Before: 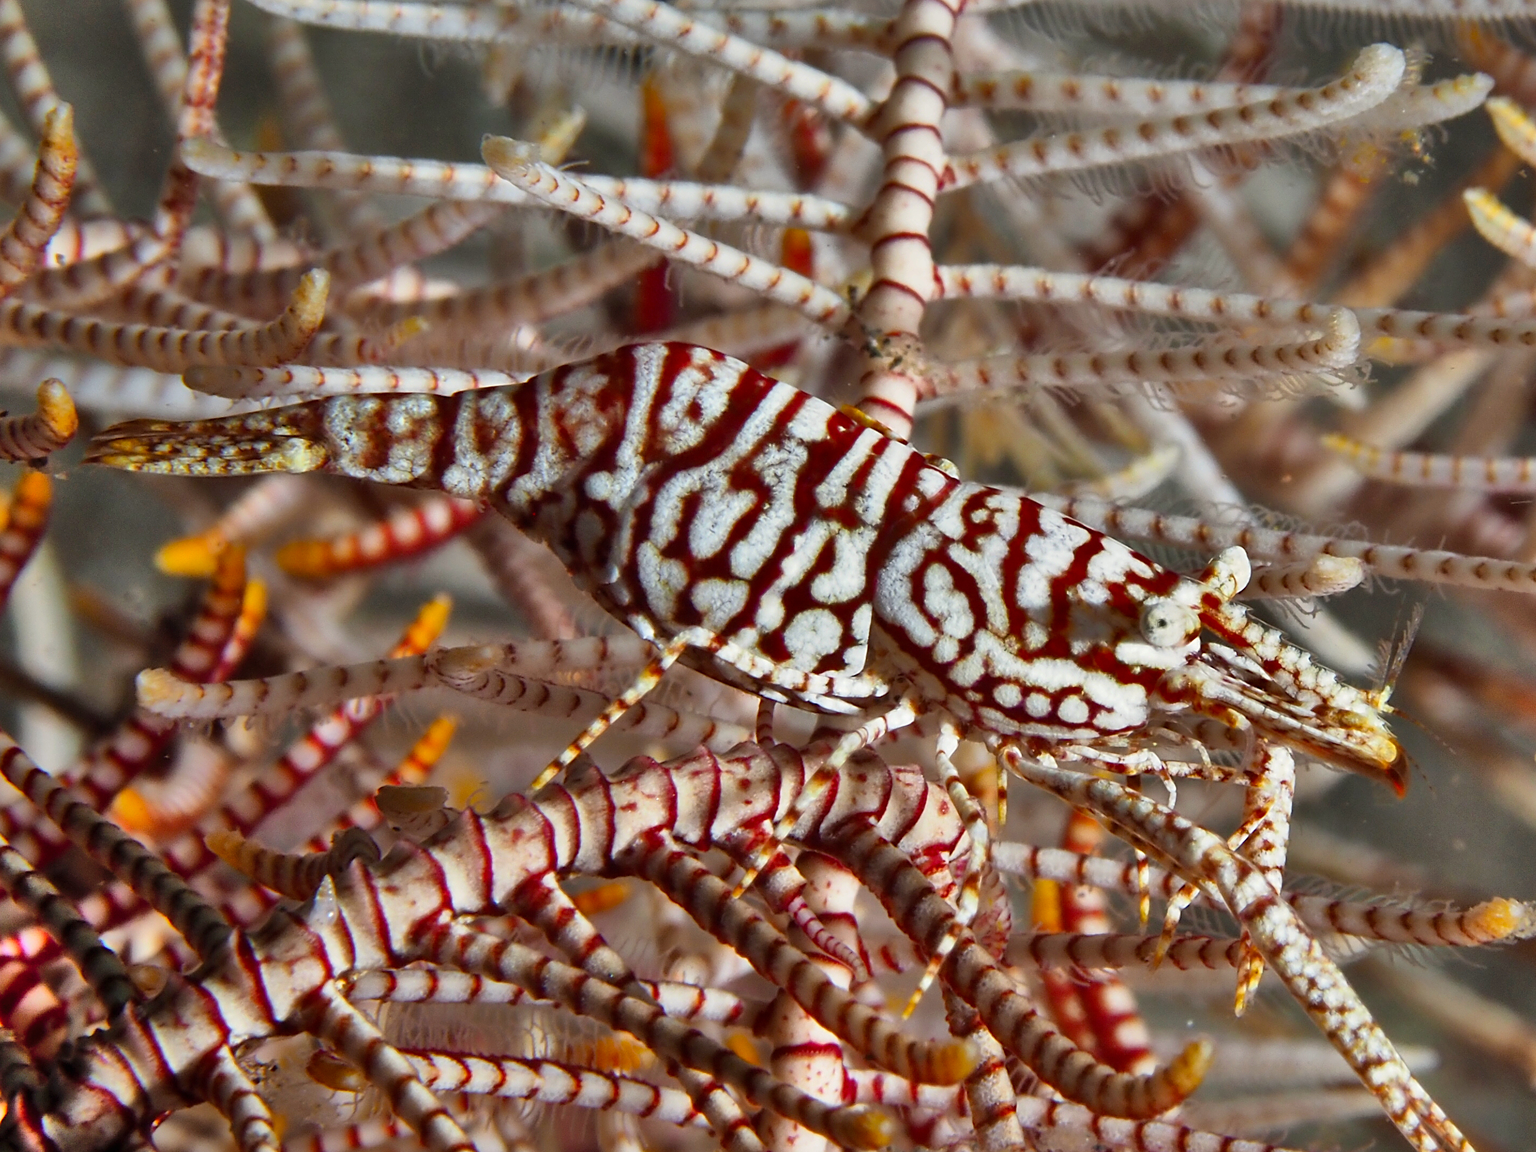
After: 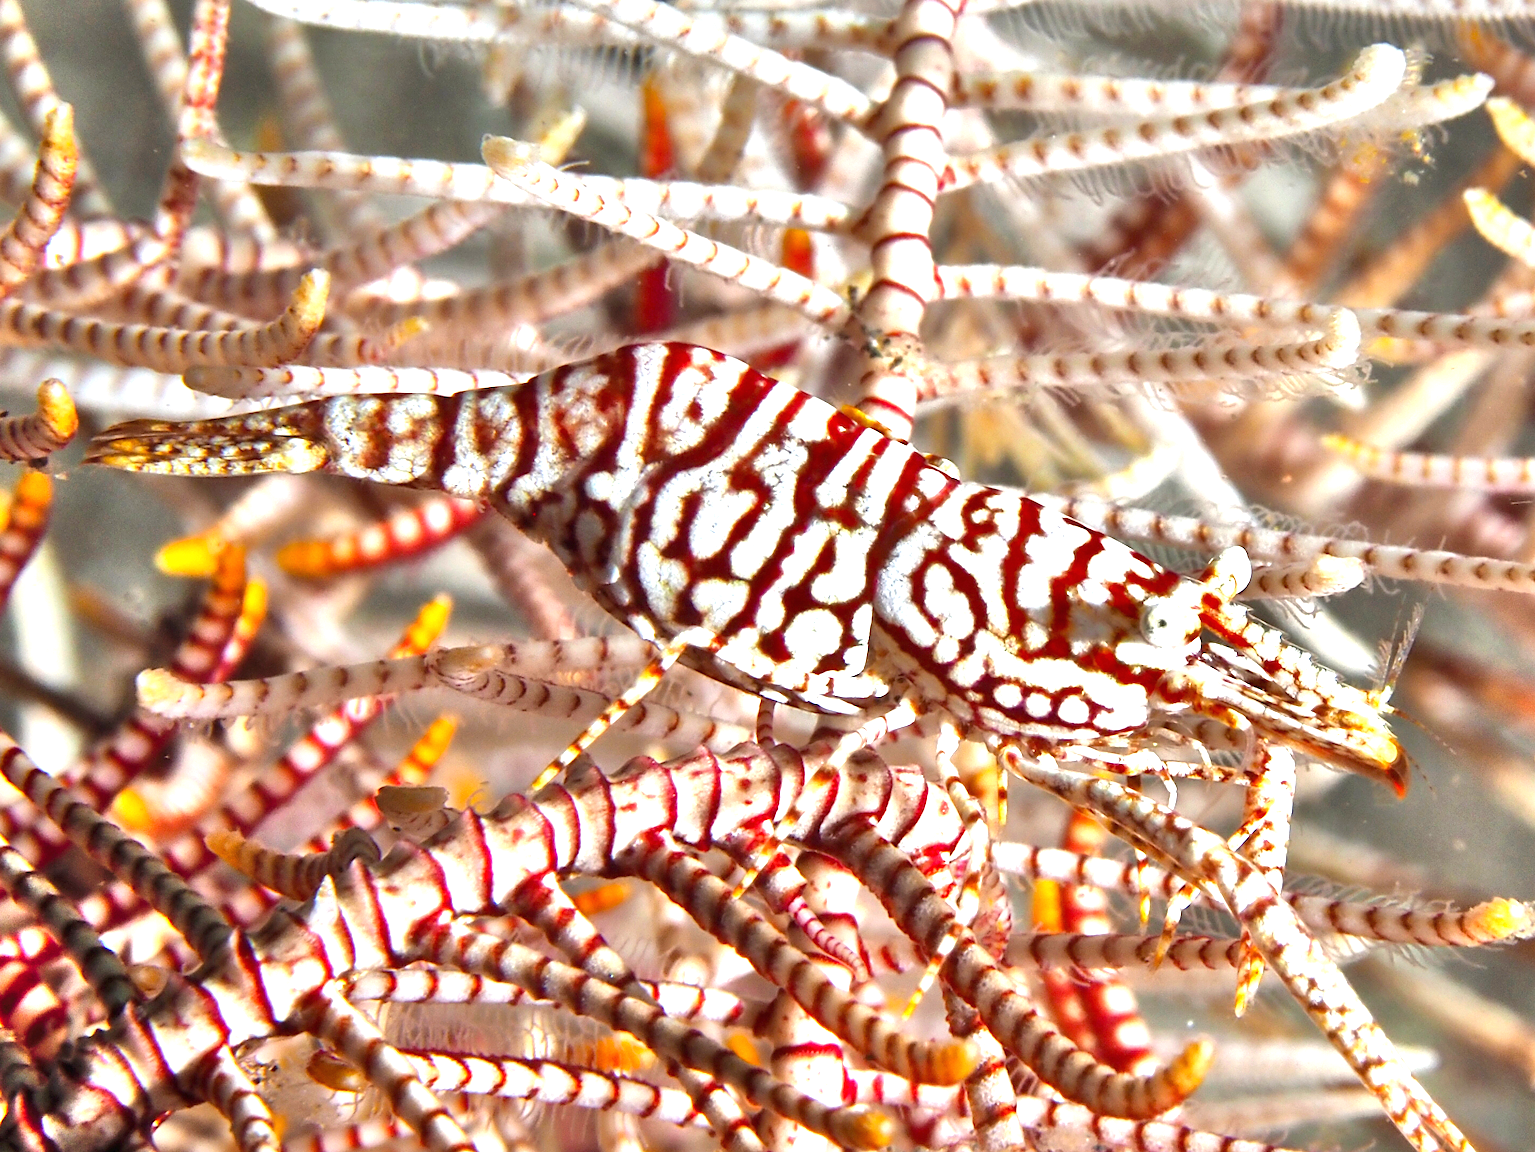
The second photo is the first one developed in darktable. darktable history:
exposure: black level correction 0, exposure 1.501 EV, compensate highlight preservation false
